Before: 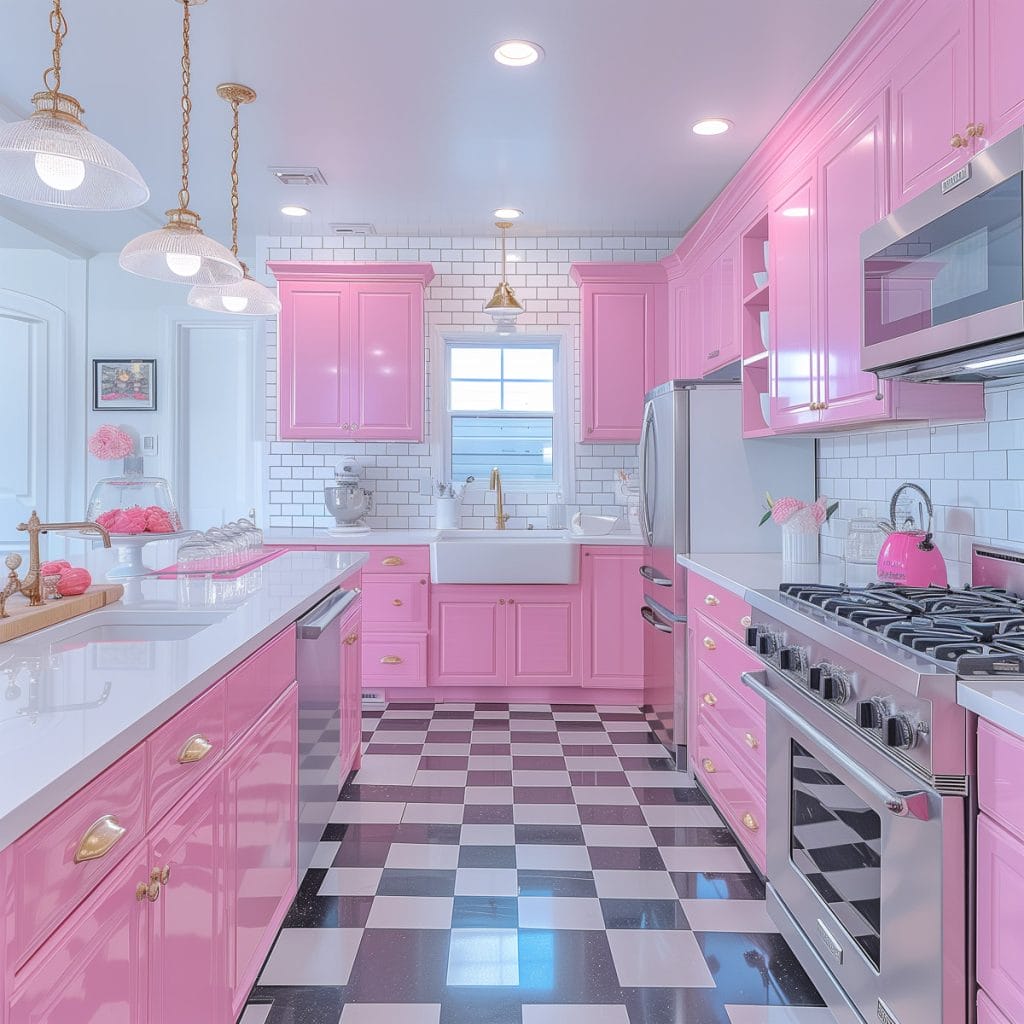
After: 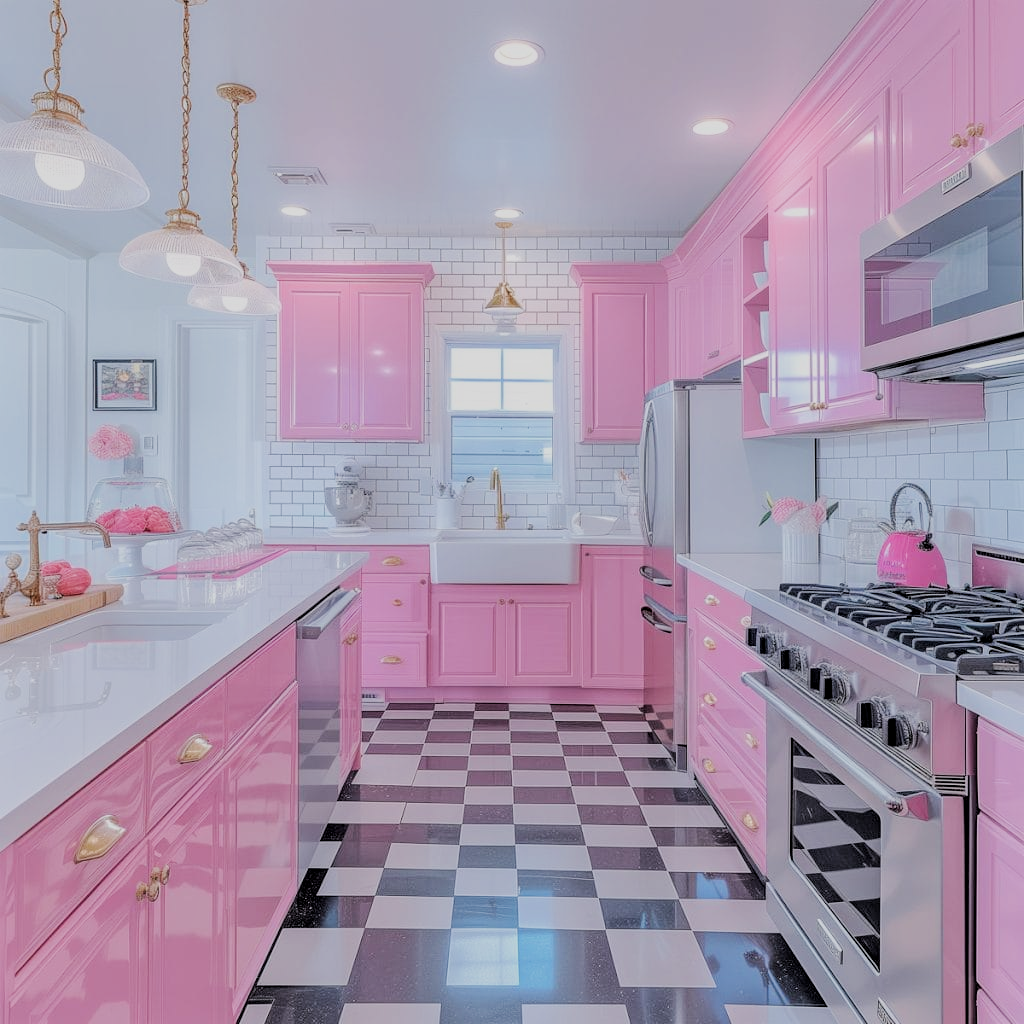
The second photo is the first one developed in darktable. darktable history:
filmic rgb: black relative exposure -4.14 EV, white relative exposure 5.1 EV, hardness 2.11, contrast 1.165
local contrast: highlights 100%, shadows 100%, detail 120%, midtone range 0.2
